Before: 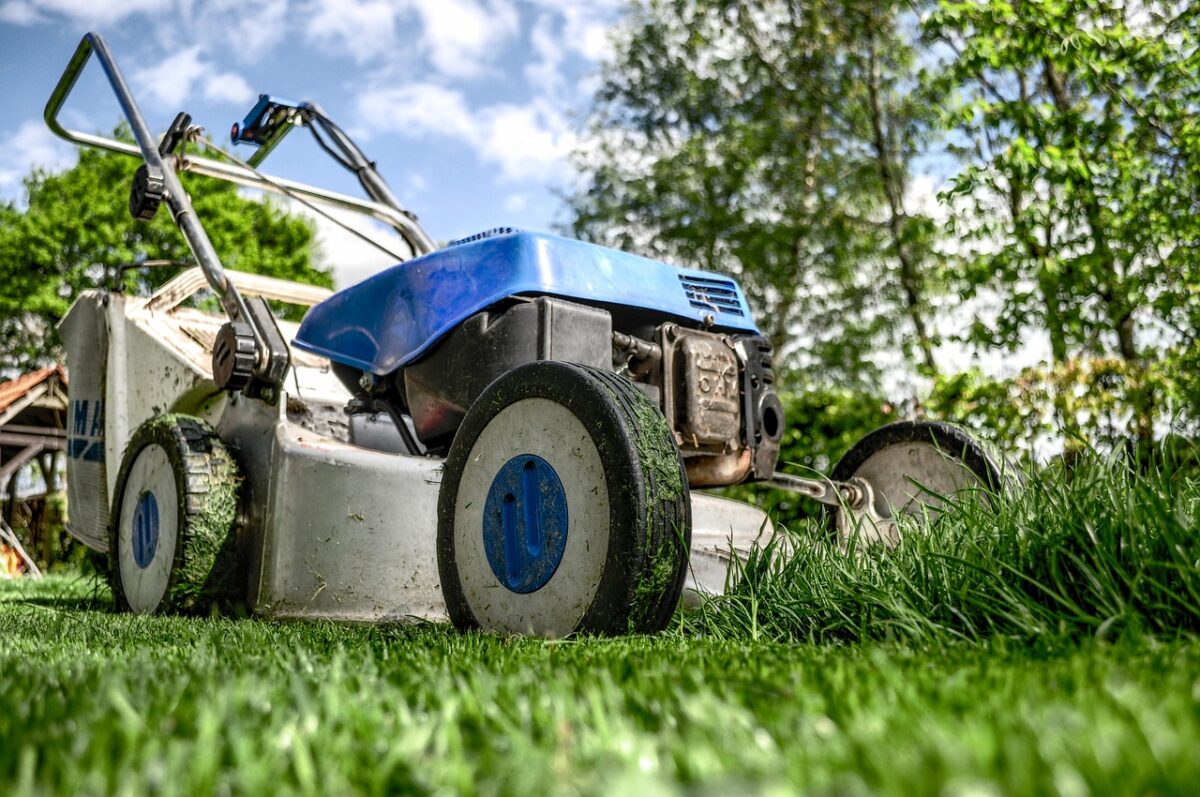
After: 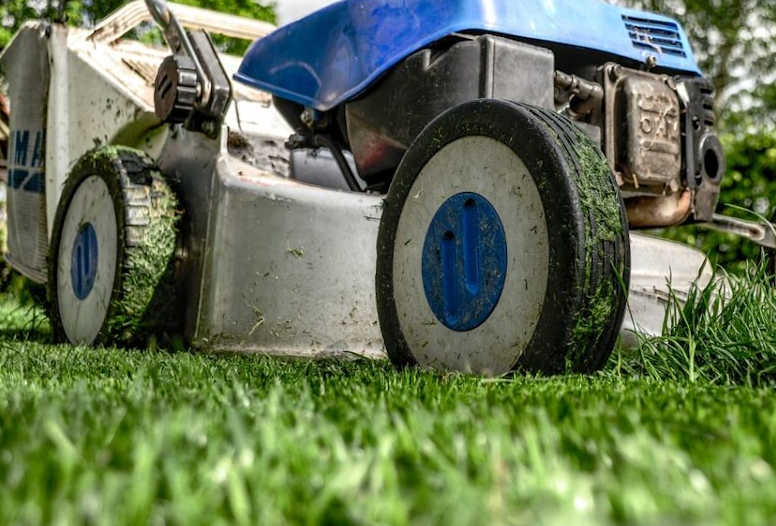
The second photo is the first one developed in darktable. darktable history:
crop and rotate: angle -0.938°, left 3.845%, top 32.349%, right 29.846%
